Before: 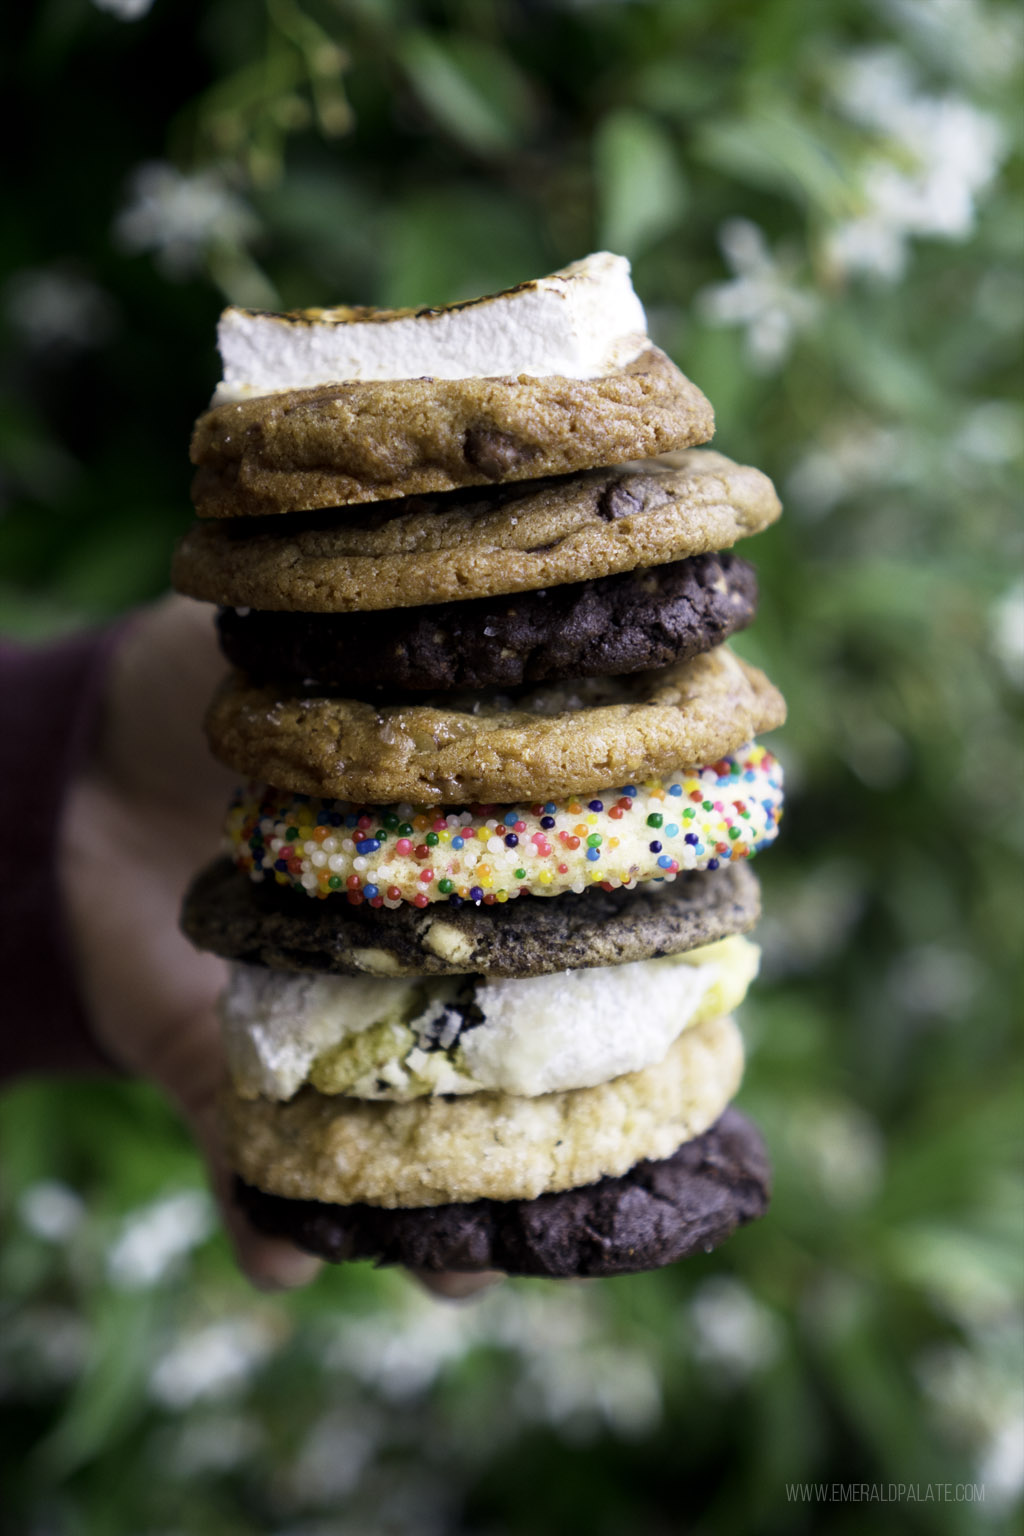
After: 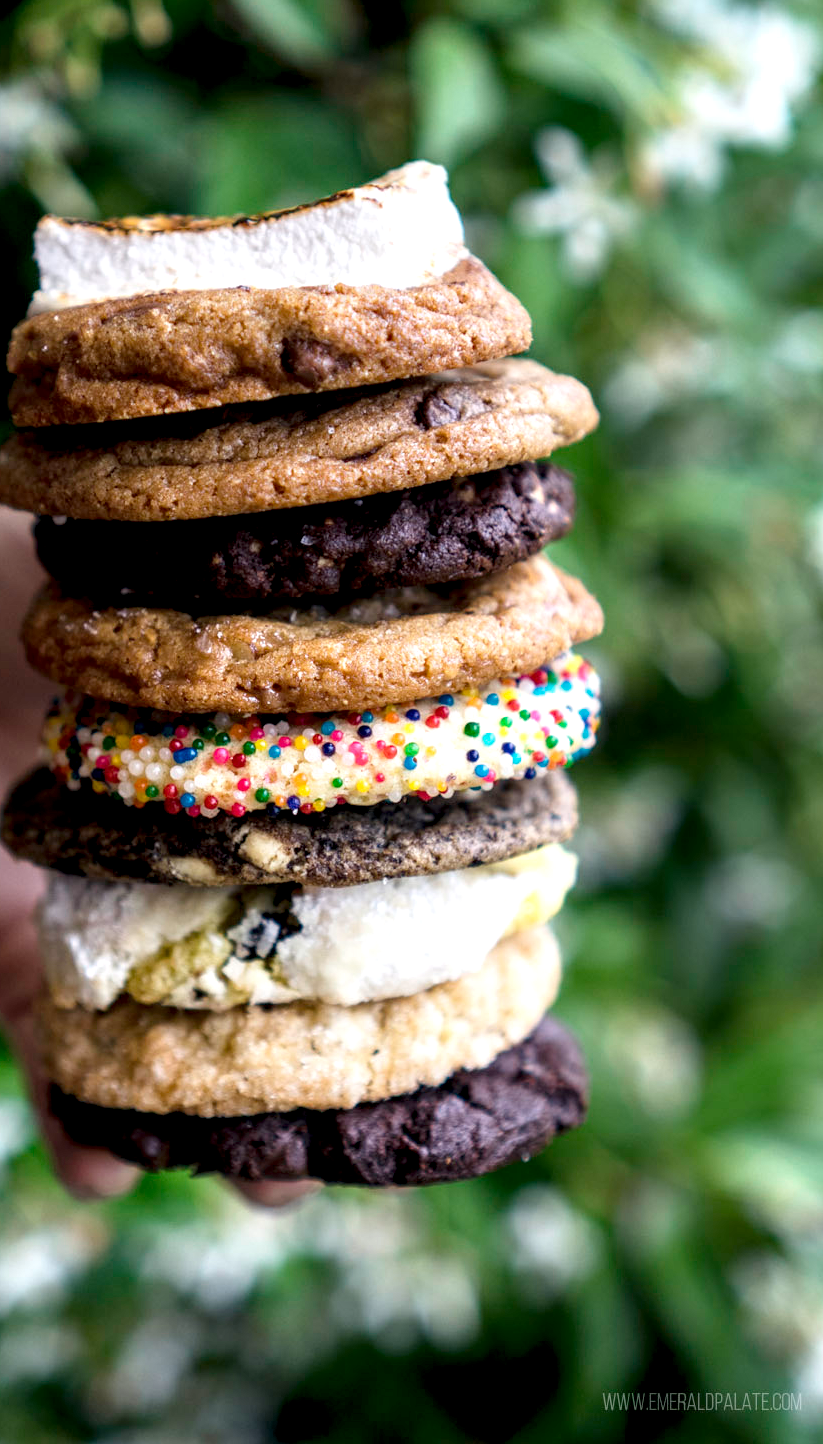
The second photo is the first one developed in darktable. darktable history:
local contrast: highlights 60%, shadows 60%, detail 160%
crop and rotate: left 17.91%, top 5.928%, right 1.704%
